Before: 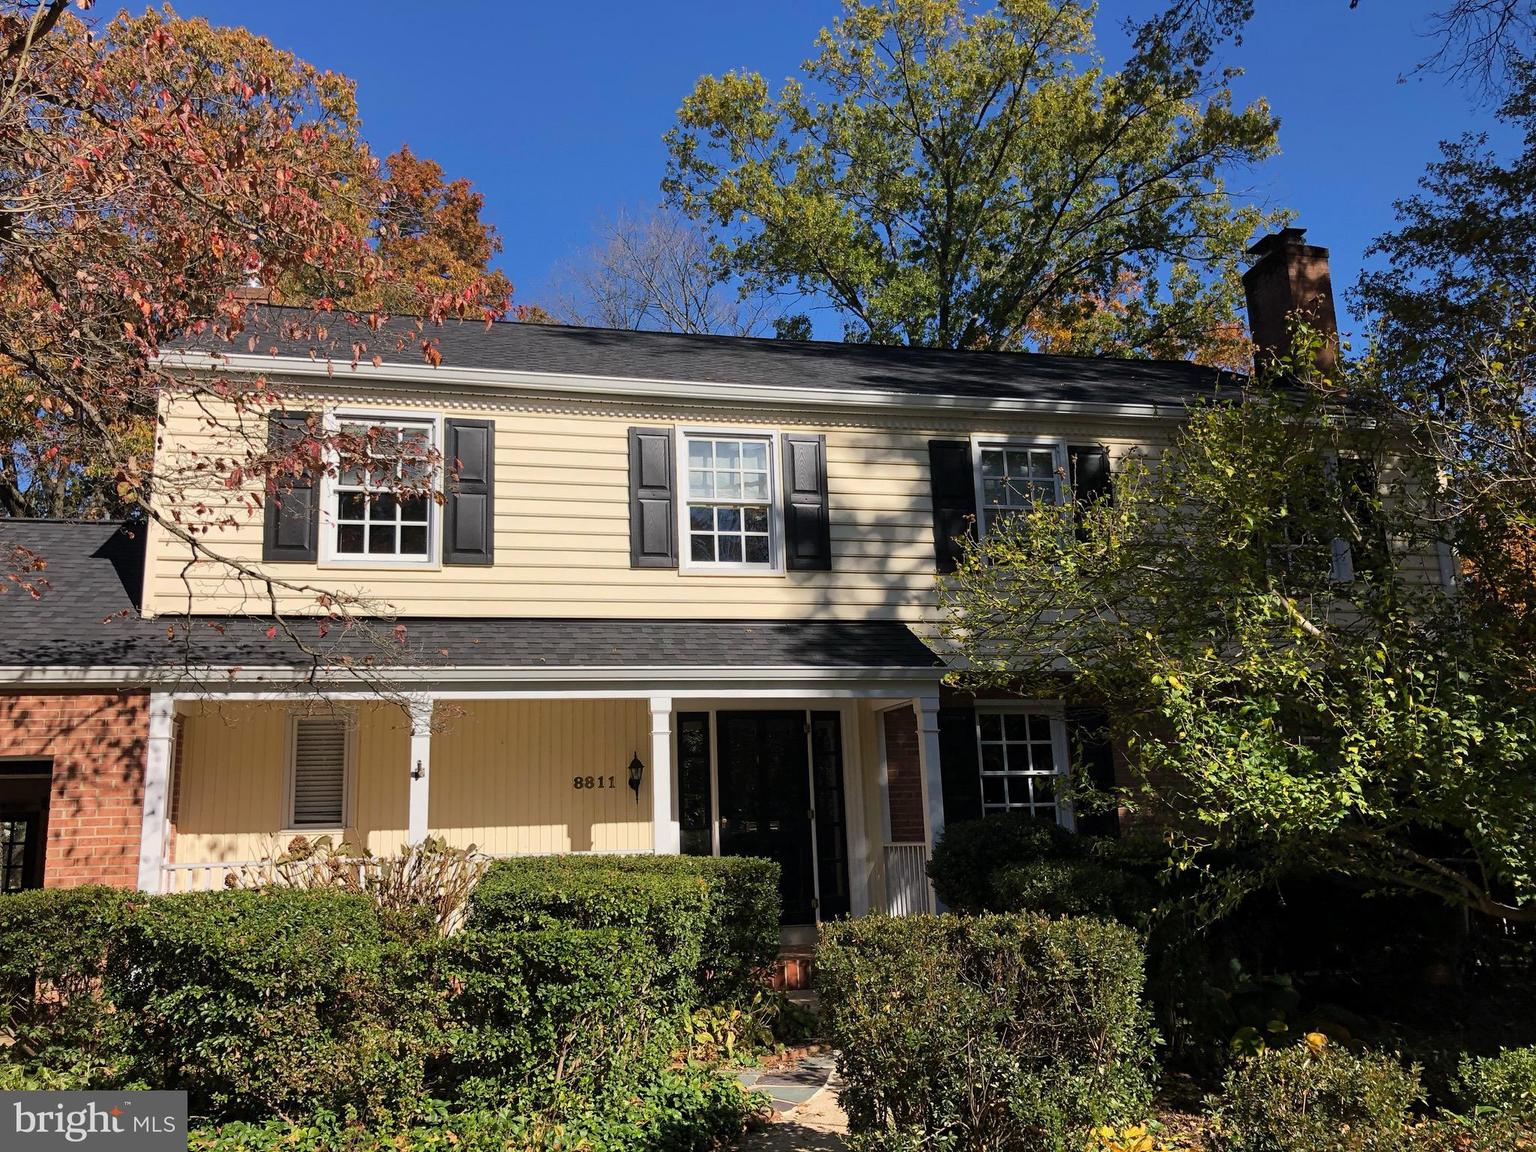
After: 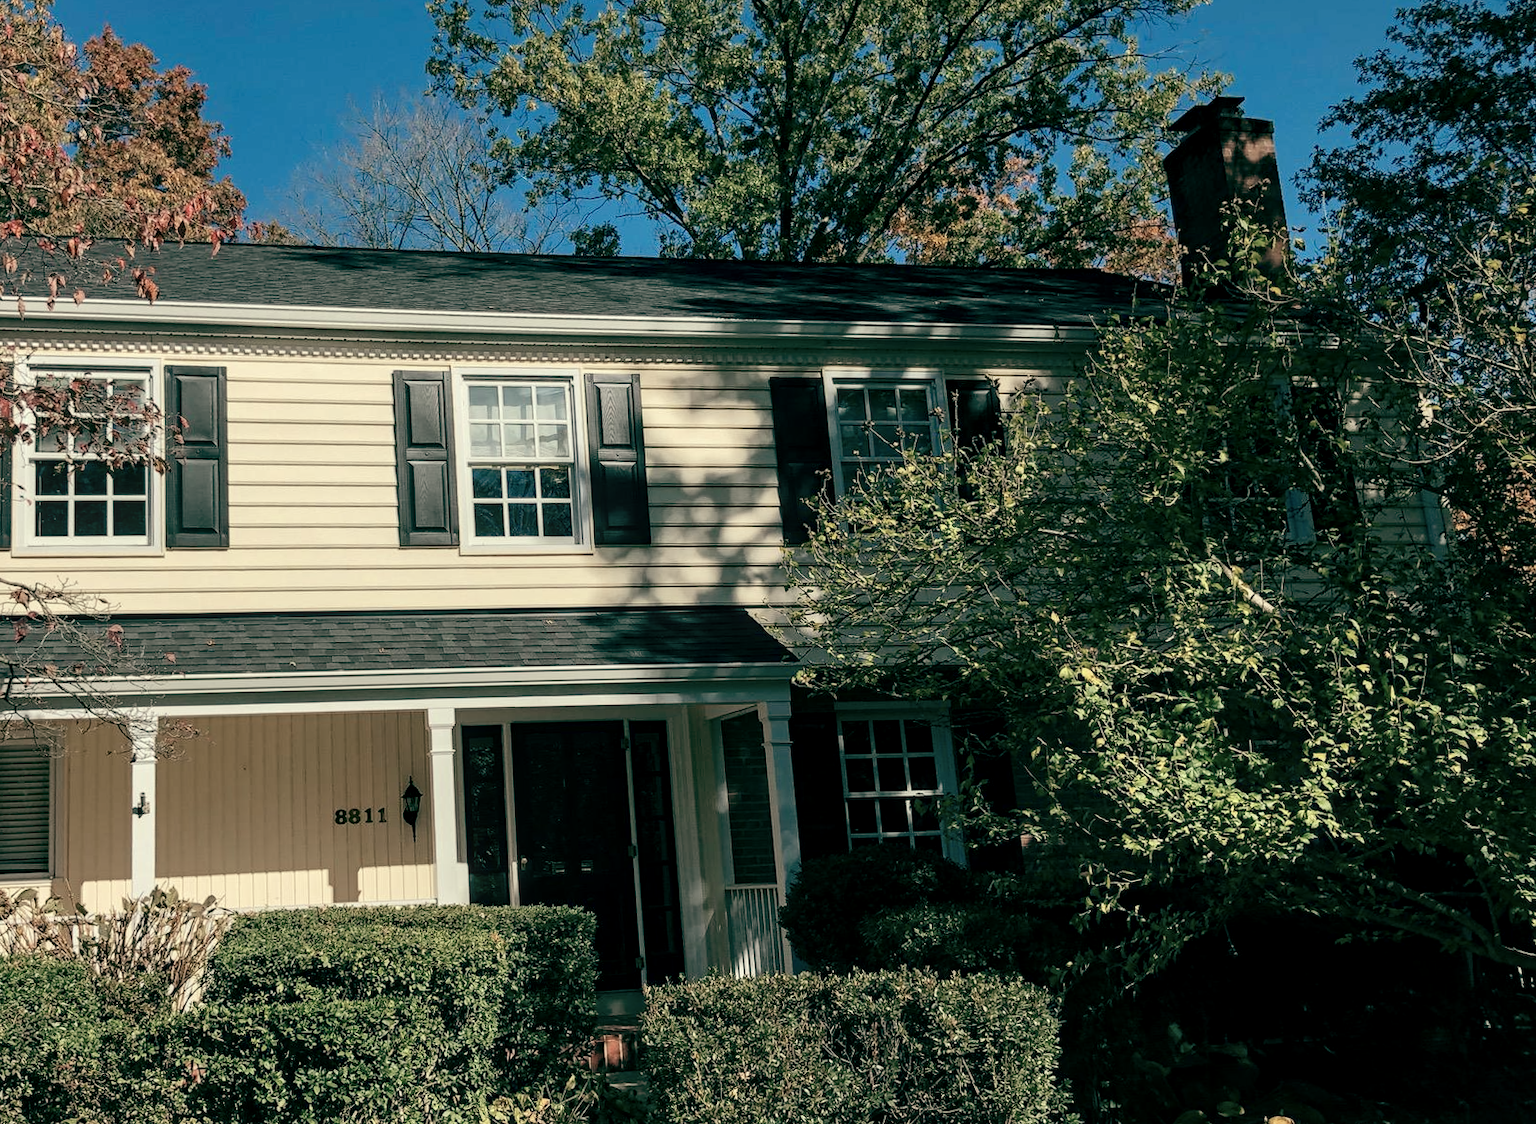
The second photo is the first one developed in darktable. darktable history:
rotate and perspective: rotation -1.32°, lens shift (horizontal) -0.031, crop left 0.015, crop right 0.985, crop top 0.047, crop bottom 0.982
local contrast: on, module defaults
contrast brightness saturation: contrast 0.1, saturation -0.36
crop: left 19.159%, top 9.58%, bottom 9.58%
color balance: mode lift, gamma, gain (sRGB), lift [1, 0.69, 1, 1], gamma [1, 1.482, 1, 1], gain [1, 1, 1, 0.802]
color correction: highlights a* -0.137, highlights b* -5.91, shadows a* -0.137, shadows b* -0.137
color zones: curves: ch1 [(0.25, 0.5) (0.747, 0.71)]
